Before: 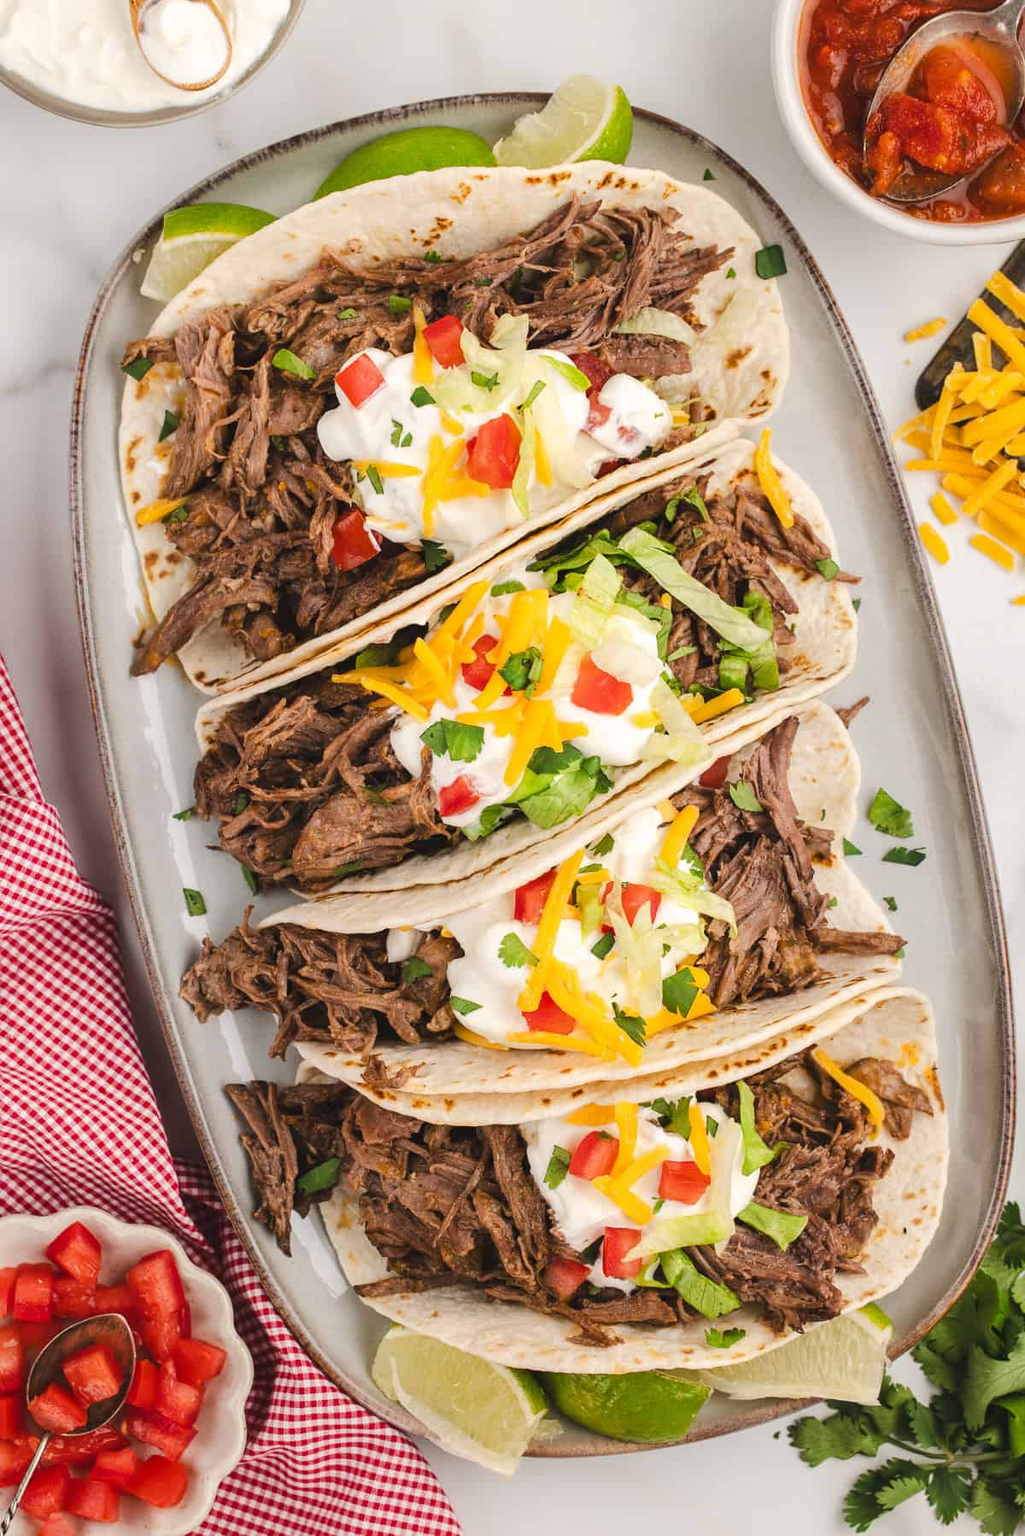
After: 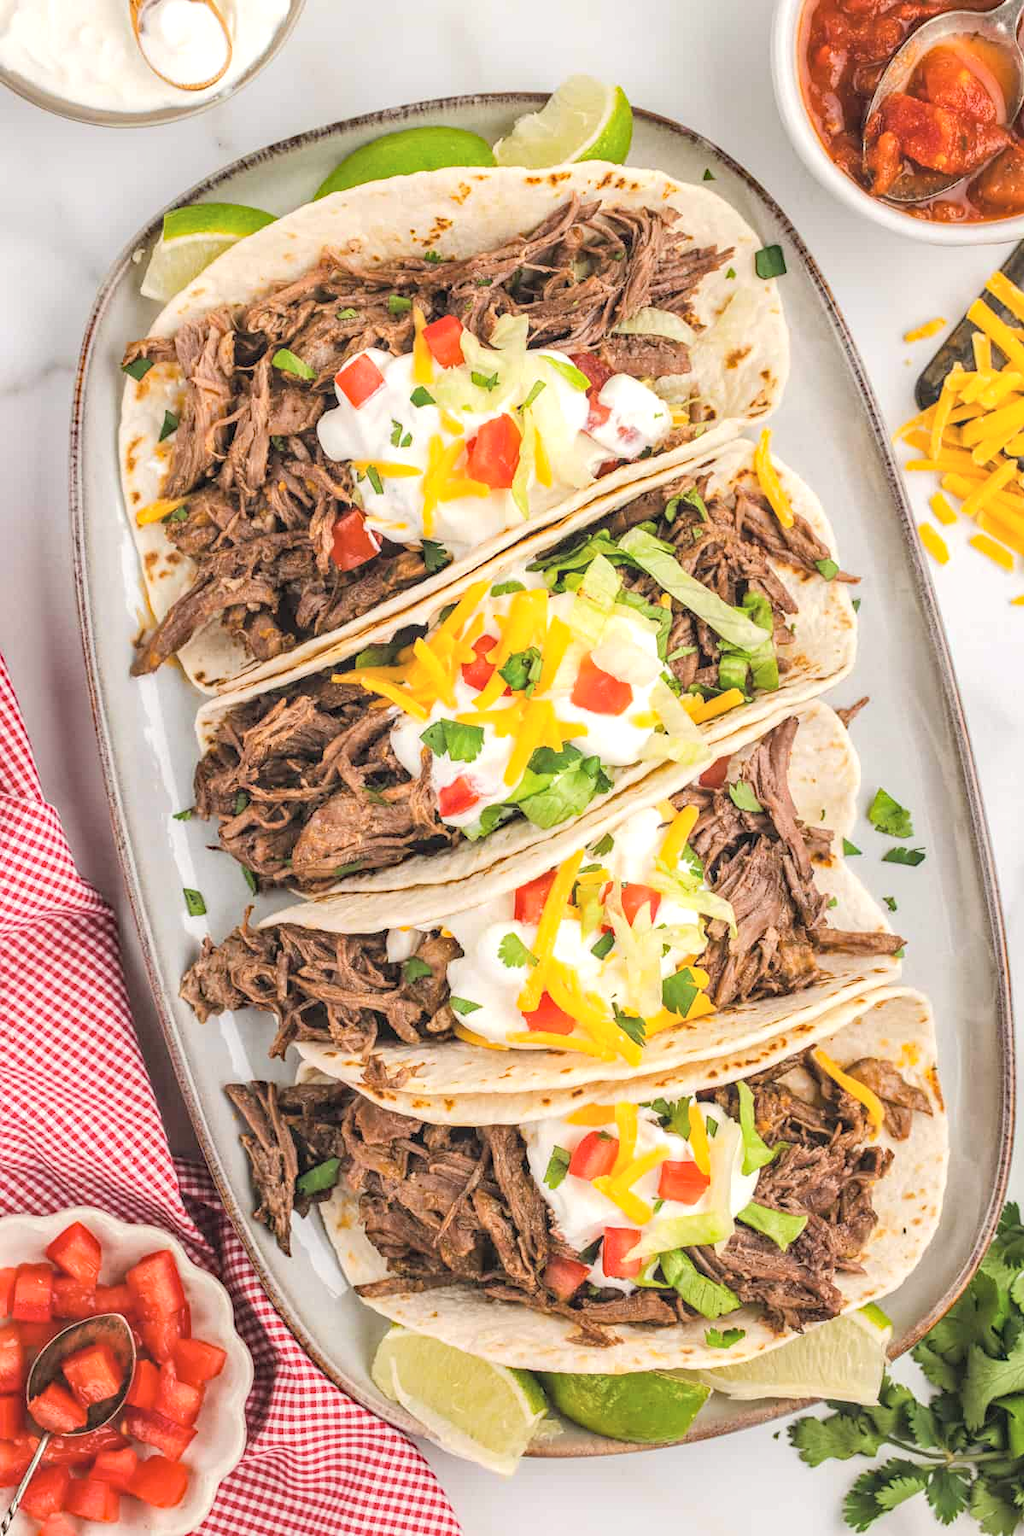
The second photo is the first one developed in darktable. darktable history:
contrast brightness saturation: brightness 0.272
haze removal: compatibility mode true, adaptive false
local contrast: detail 130%
